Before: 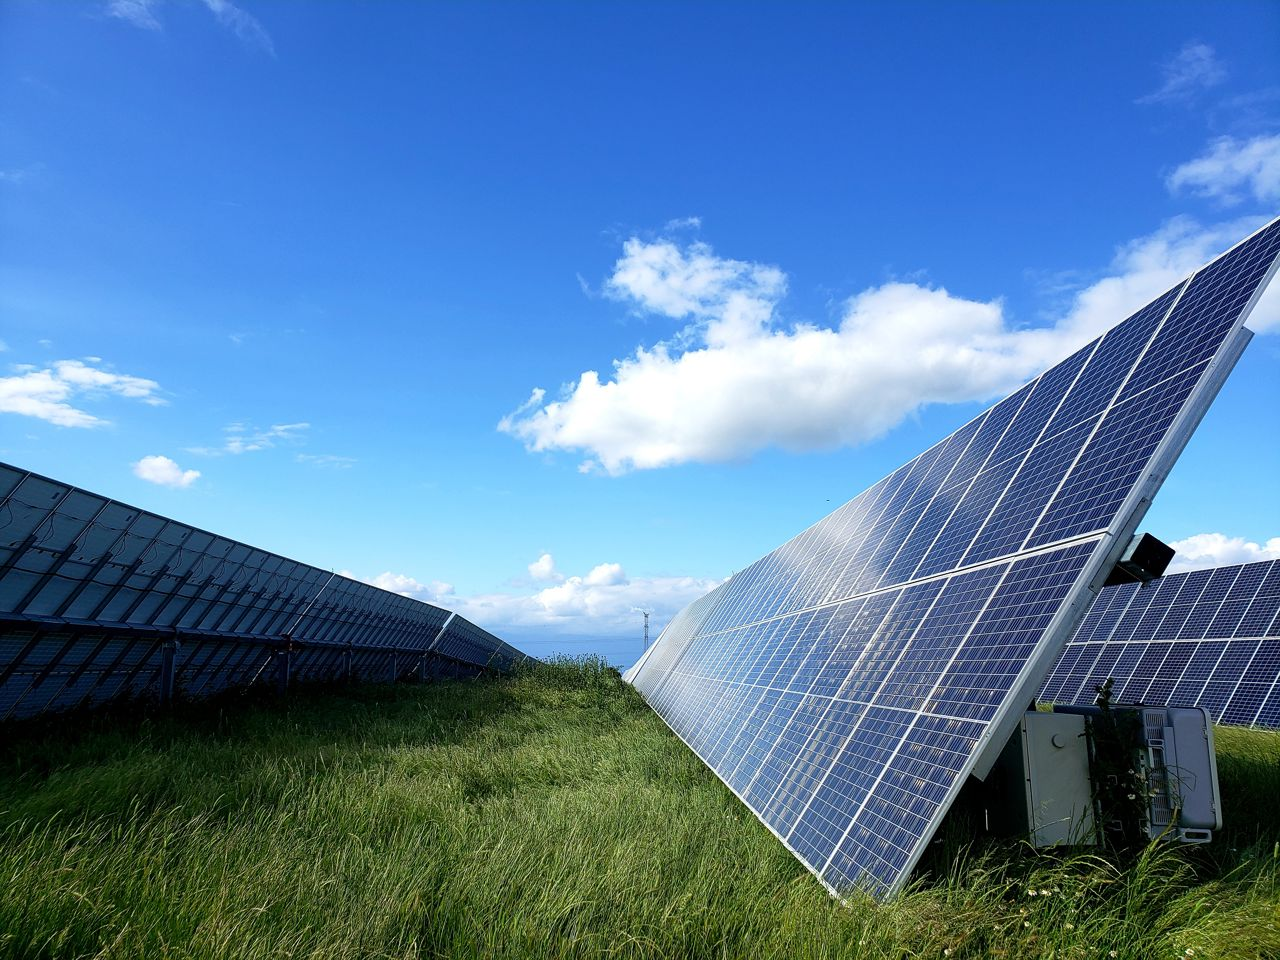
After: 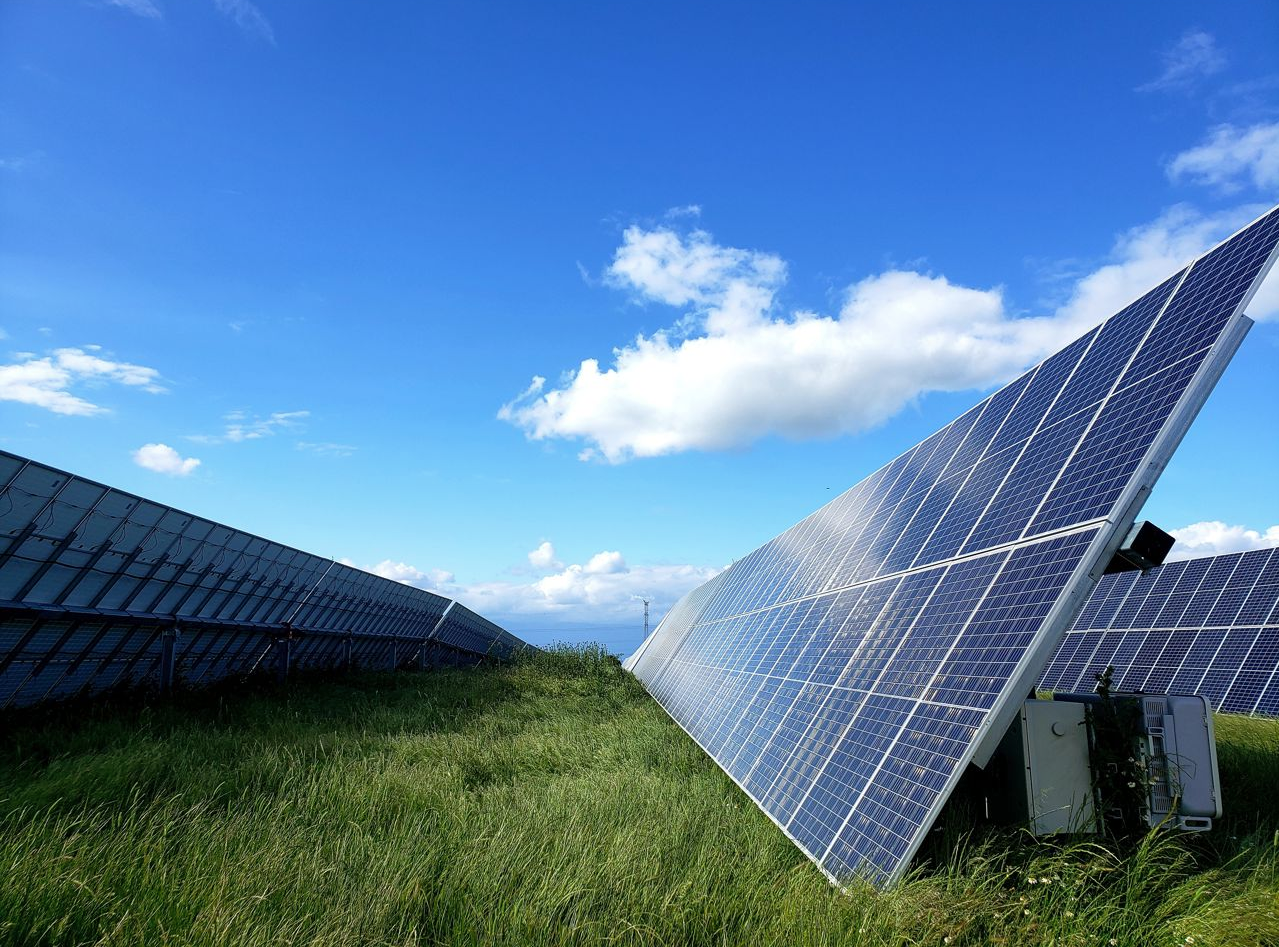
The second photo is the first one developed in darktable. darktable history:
crop: top 1.285%, right 0.036%
shadows and highlights: shadows 25.03, highlights -24.55
